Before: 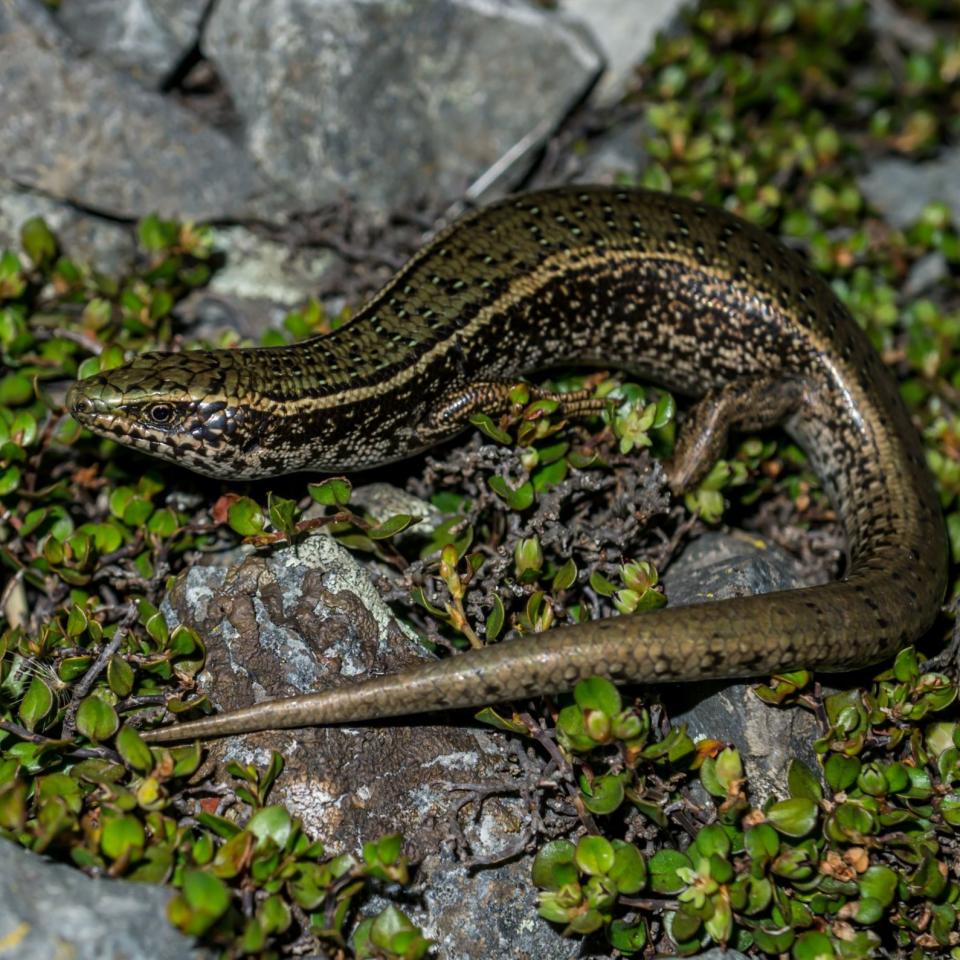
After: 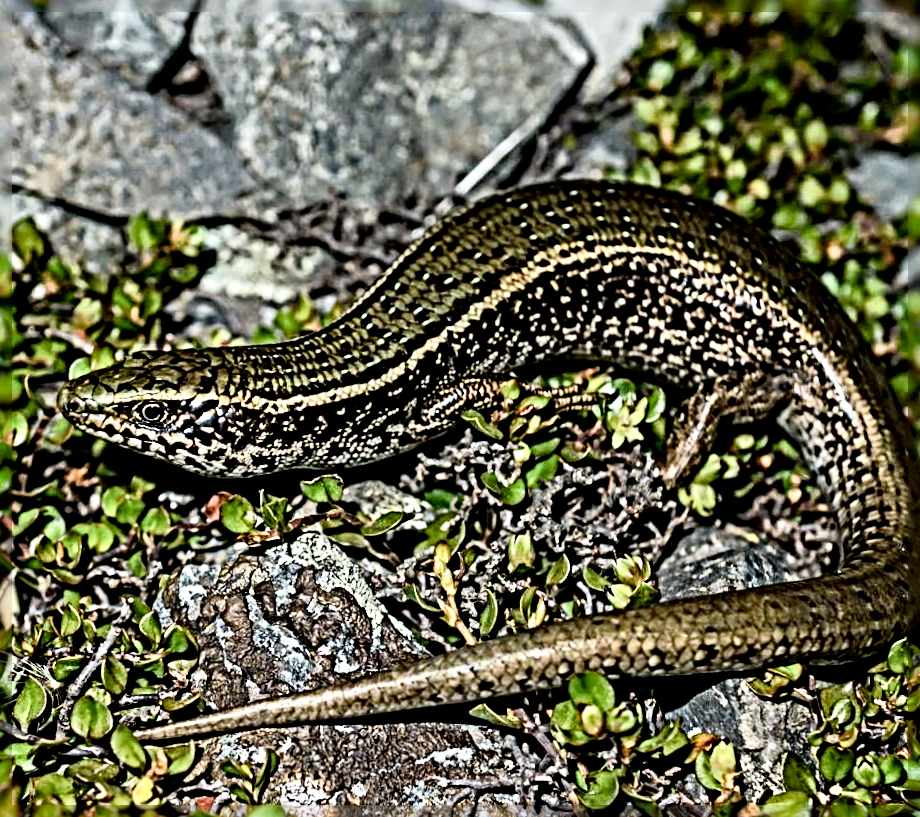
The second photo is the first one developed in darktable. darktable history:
color balance rgb: highlights gain › luminance 14.824%, perceptual saturation grading › global saturation 20%, perceptual saturation grading › highlights -48.999%, perceptual saturation grading › shadows 26.157%, global vibrance 20%
tone curve: curves: ch0 [(0, 0) (0.082, 0.02) (0.129, 0.078) (0.275, 0.301) (0.67, 0.809) (1, 1)], color space Lab, independent channels, preserve colors none
sharpen: radius 6.283, amount 1.782, threshold 0.159
crop and rotate: angle 0.526°, left 0.398%, right 2.878%, bottom 14.073%
